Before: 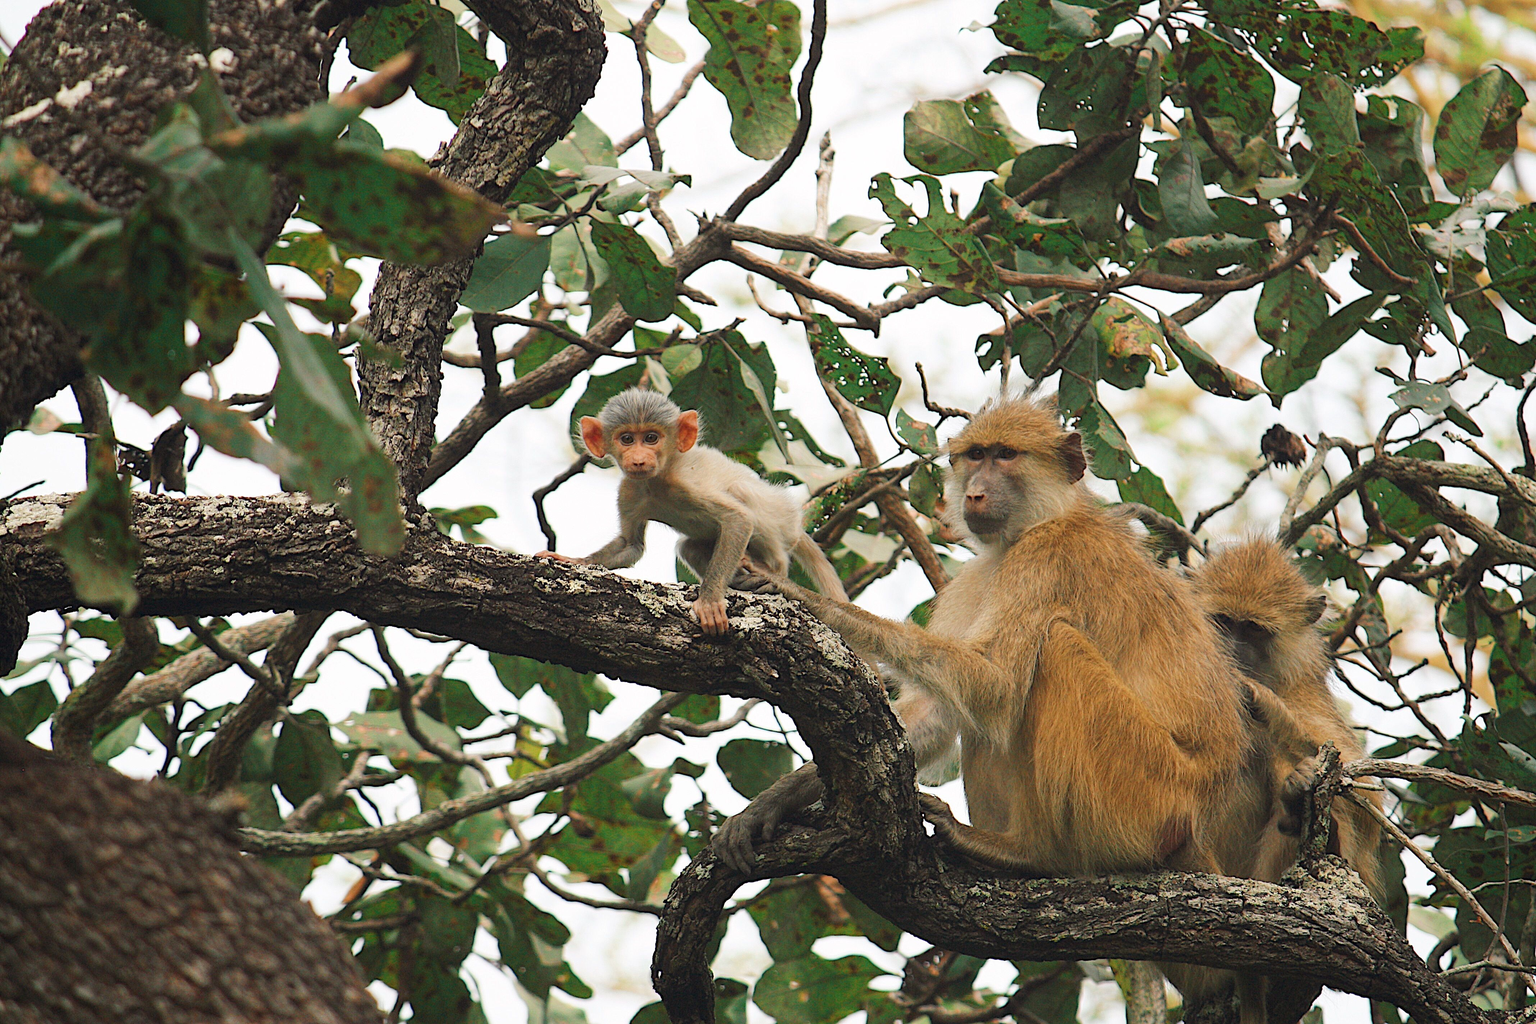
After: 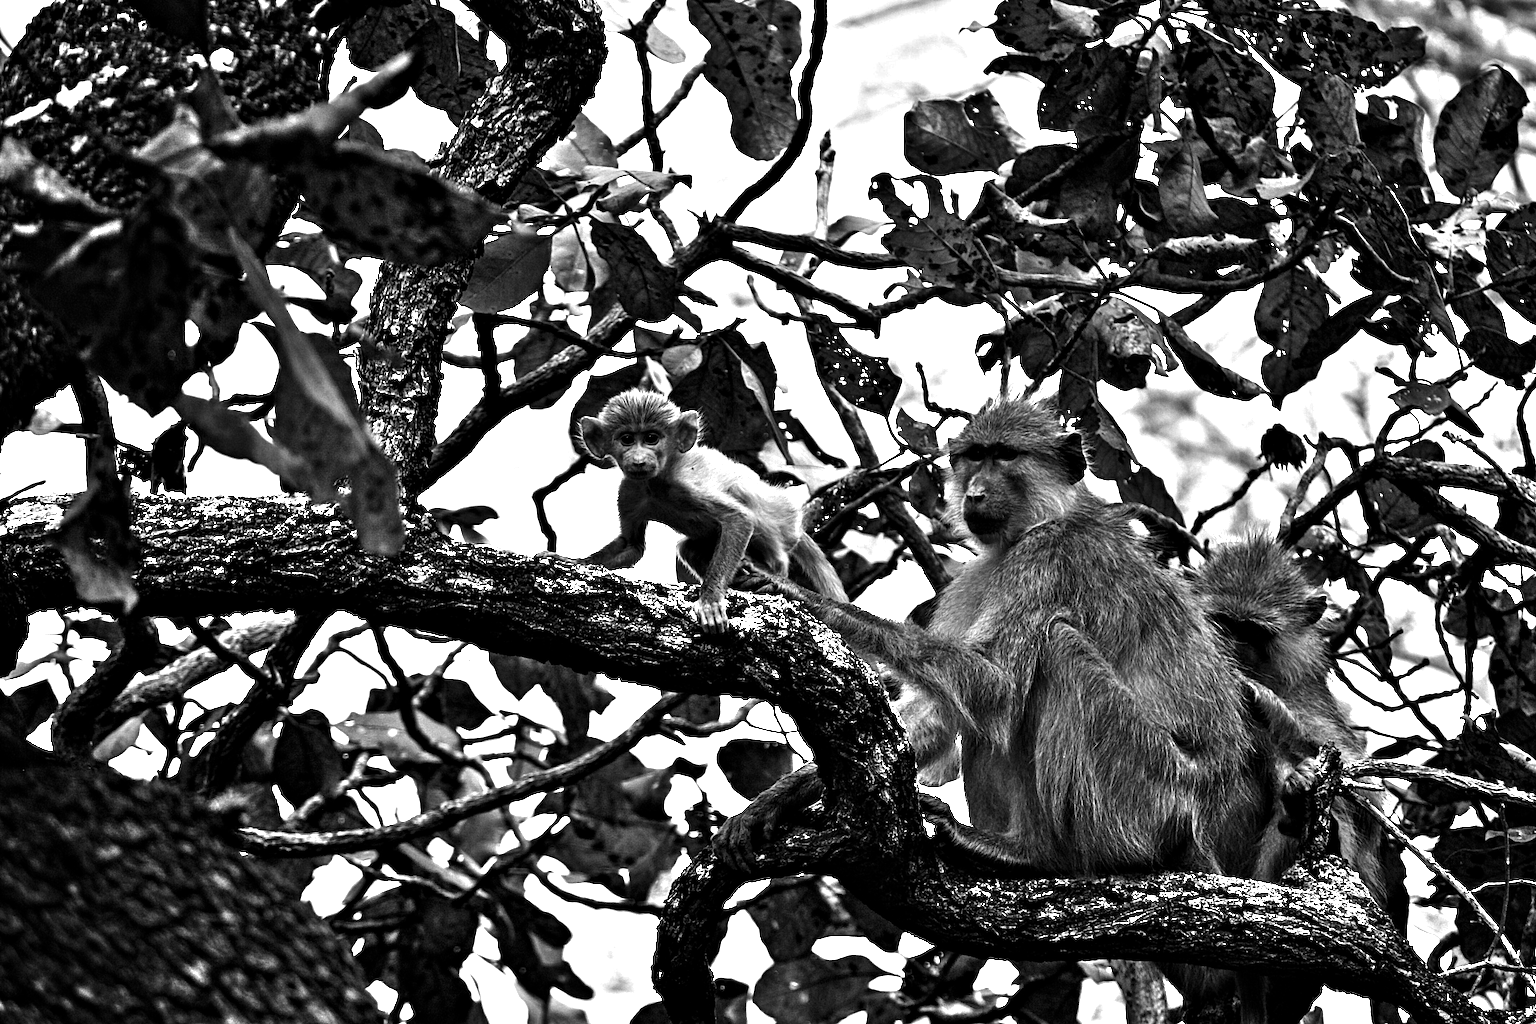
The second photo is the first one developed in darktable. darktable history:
tone equalizer: -8 EV 0.001 EV, -7 EV -0.004 EV, -6 EV 0.009 EV, -5 EV 0.032 EV, -4 EV 0.276 EV, -3 EV 0.644 EV, -2 EV 0.584 EV, -1 EV 0.187 EV, +0 EV 0.024 EV
contrast brightness saturation: brightness -0.52
contrast equalizer: octaves 7, y [[0.48, 0.654, 0.731, 0.706, 0.772, 0.382], [0.55 ×6], [0 ×6], [0 ×6], [0 ×6]]
monochrome: a 32, b 64, size 2.3
